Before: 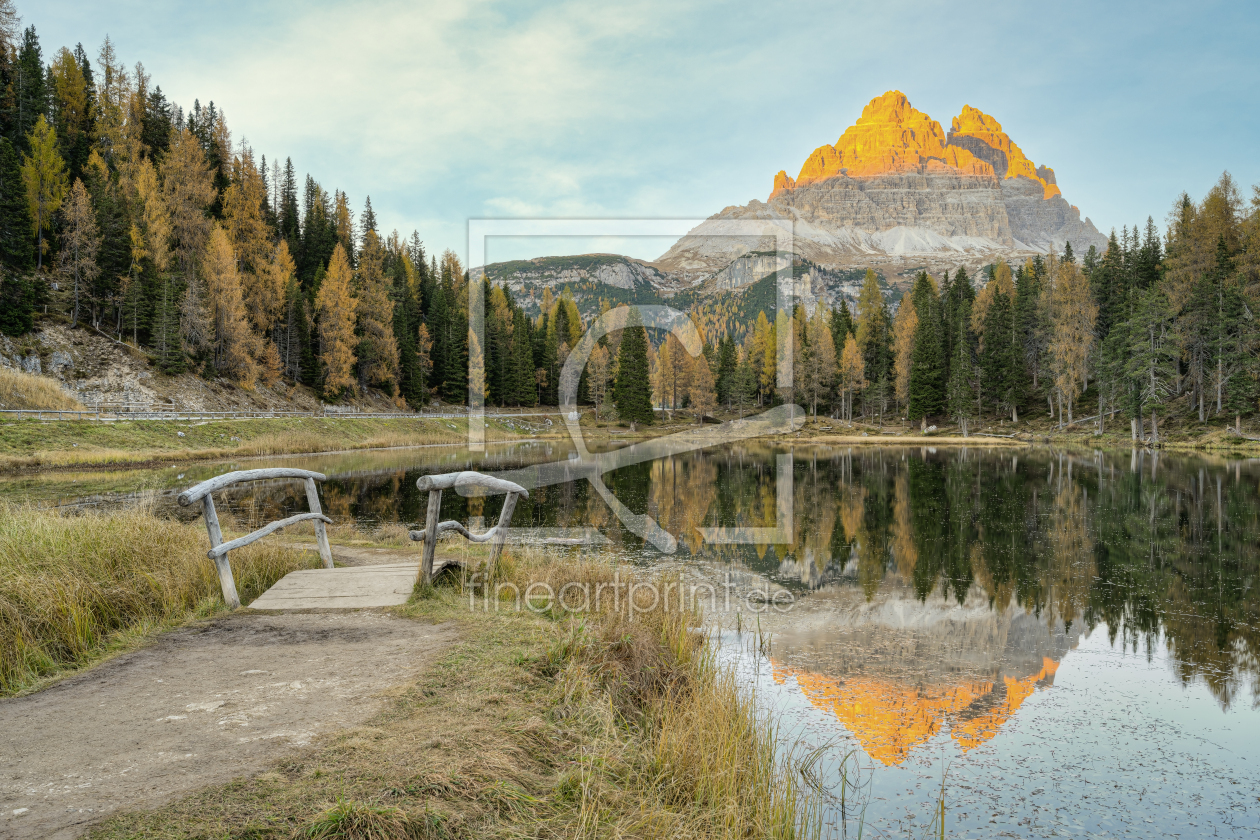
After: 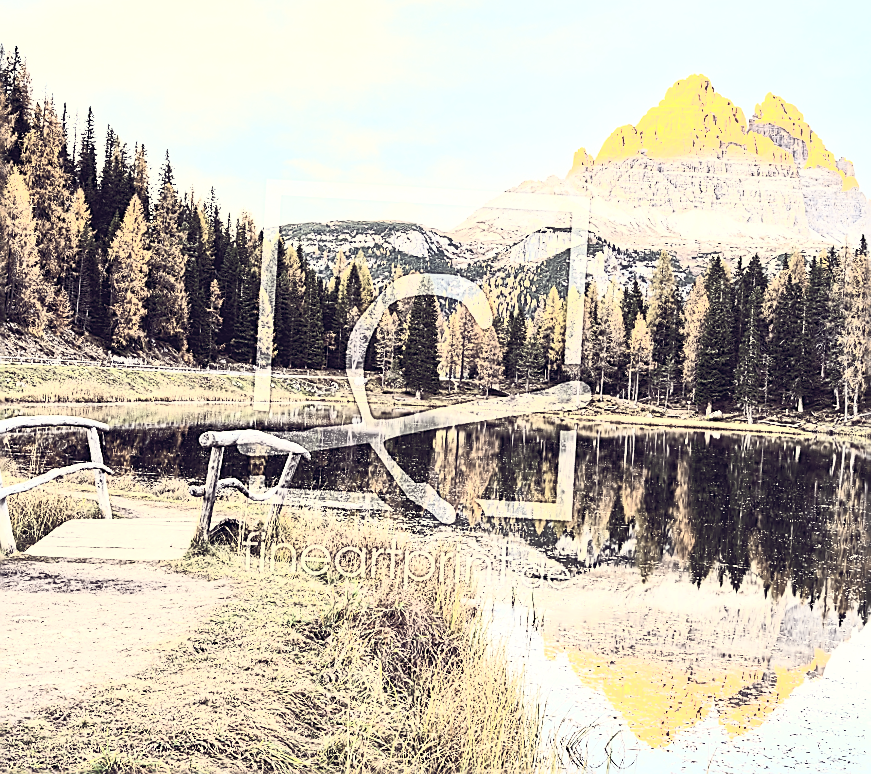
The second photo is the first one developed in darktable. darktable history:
local contrast: mode bilateral grid, contrast 100, coarseness 100, detail 91%, midtone range 0.2
contrast brightness saturation: contrast 0.57, brightness 0.57, saturation -0.34
color balance: lift [1.001, 0.997, 0.99, 1.01], gamma [1.007, 1, 0.975, 1.025], gain [1, 1.065, 1.052, 0.935], contrast 13.25%
crop and rotate: angle -3.27°, left 14.277%, top 0.028%, right 10.766%, bottom 0.028%
tone equalizer: -8 EV -0.75 EV, -7 EV -0.7 EV, -6 EV -0.6 EV, -5 EV -0.4 EV, -3 EV 0.4 EV, -2 EV 0.6 EV, -1 EV 0.7 EV, +0 EV 0.75 EV, edges refinement/feathering 500, mask exposure compensation -1.57 EV, preserve details no
sharpen: radius 1.685, amount 1.294
